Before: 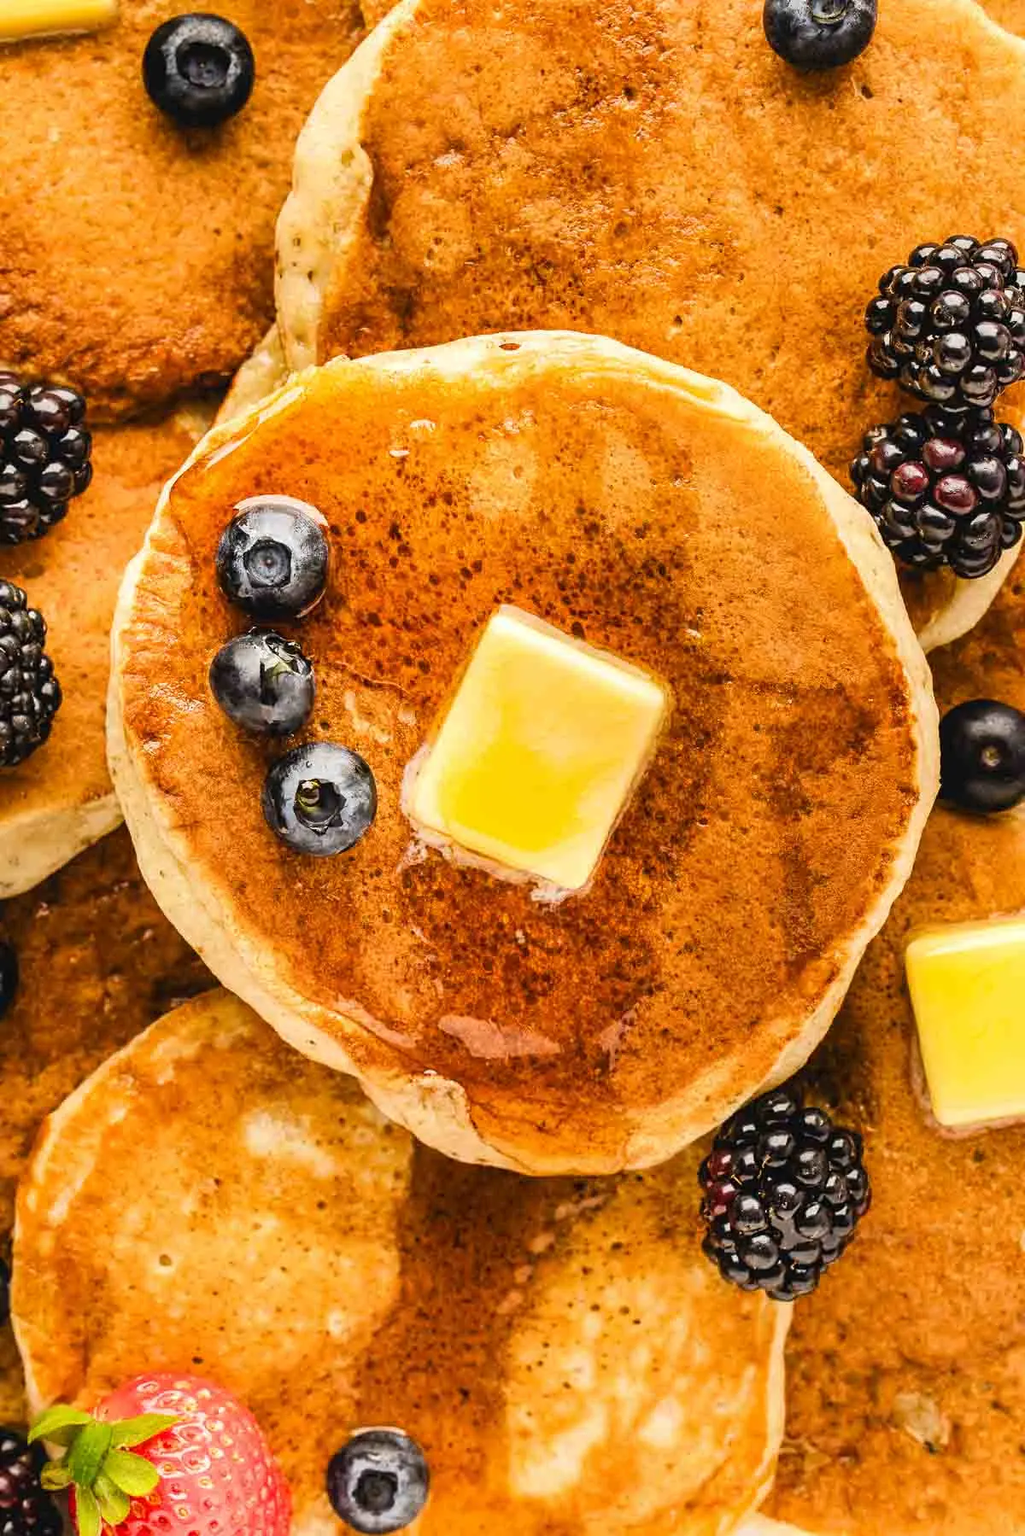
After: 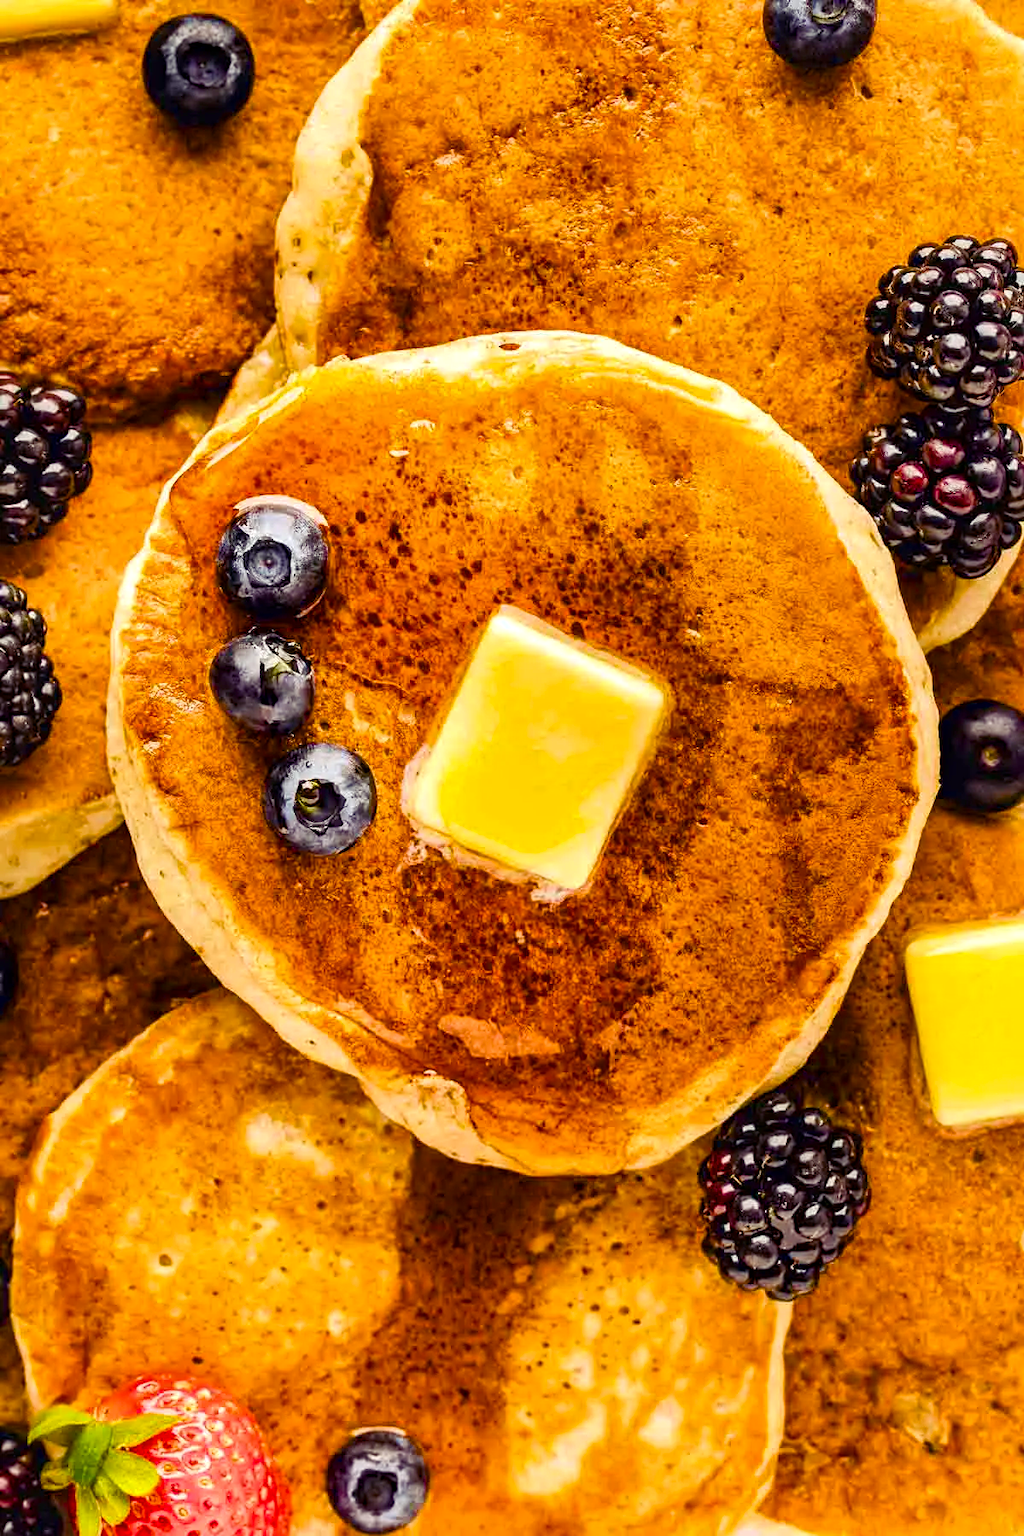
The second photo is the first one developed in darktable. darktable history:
color balance rgb: shadows lift › luminance -21.711%, shadows lift › chroma 9.056%, shadows lift › hue 283.75°, linear chroma grading › global chroma 15.317%, perceptual saturation grading › global saturation 20%, perceptual saturation grading › highlights -25.224%, perceptual saturation grading › shadows 49.253%, global vibrance 10.861%
haze removal: compatibility mode true, adaptive false
local contrast: mode bilateral grid, contrast 20, coarseness 50, detail 132%, midtone range 0.2
